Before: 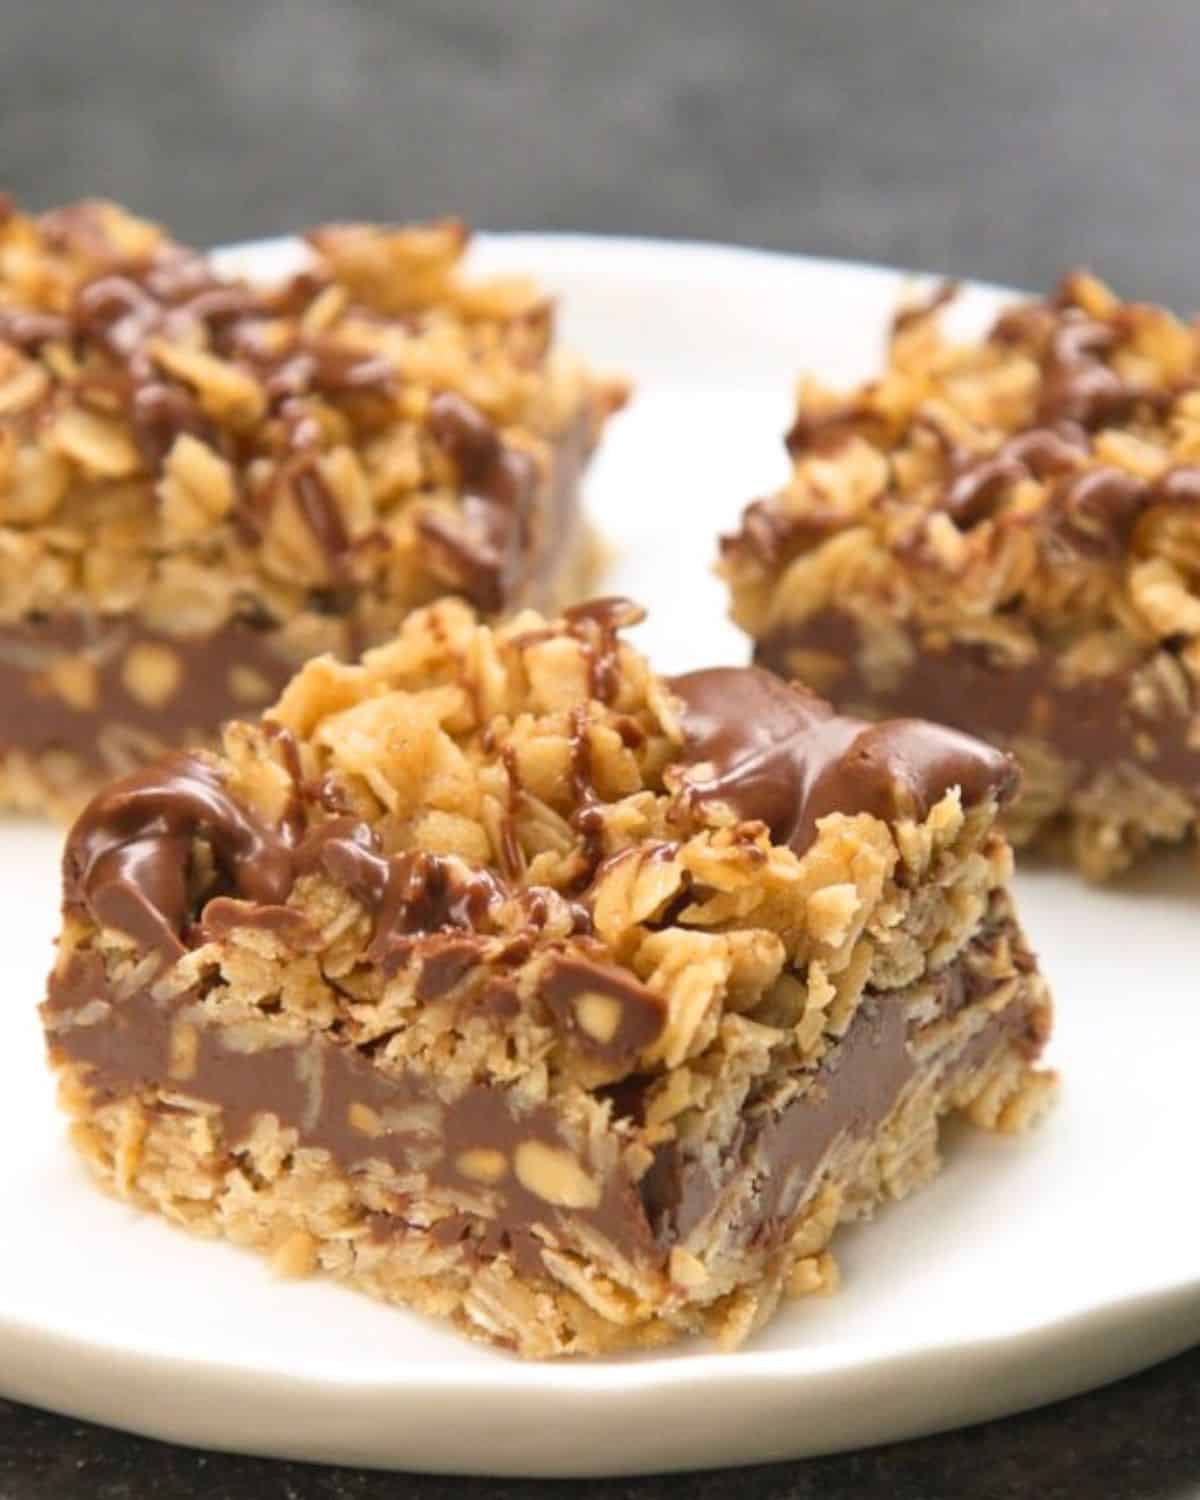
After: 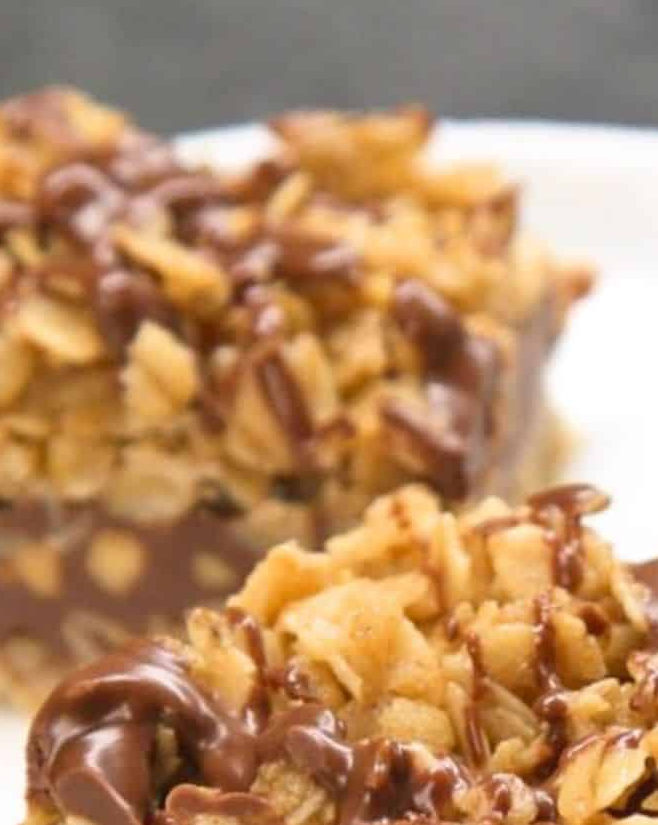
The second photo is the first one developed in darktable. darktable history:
crop and rotate: left 3.05%, top 7.589%, right 42.042%, bottom 37.362%
